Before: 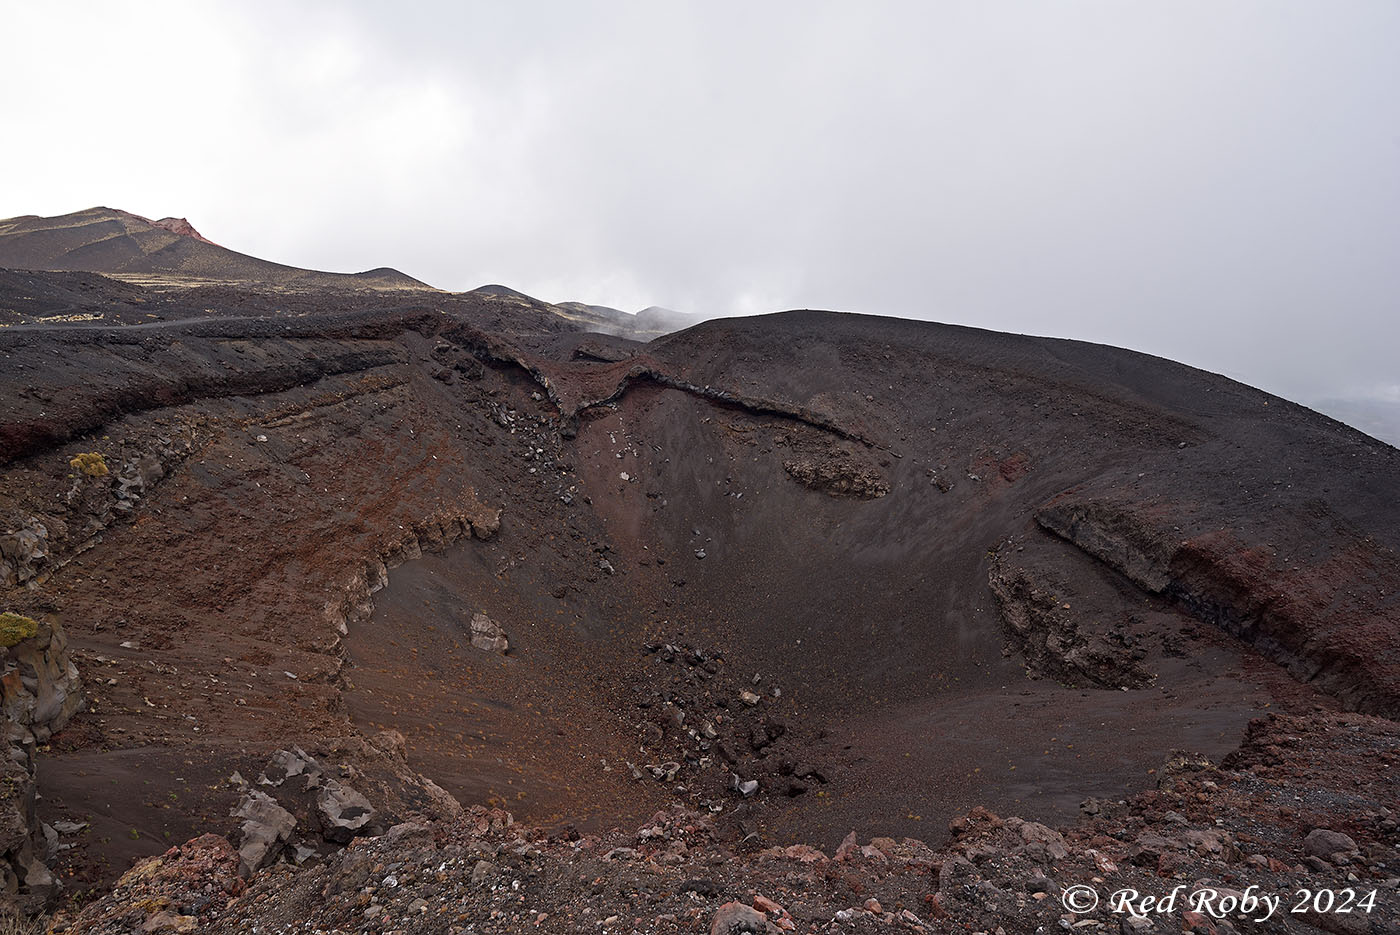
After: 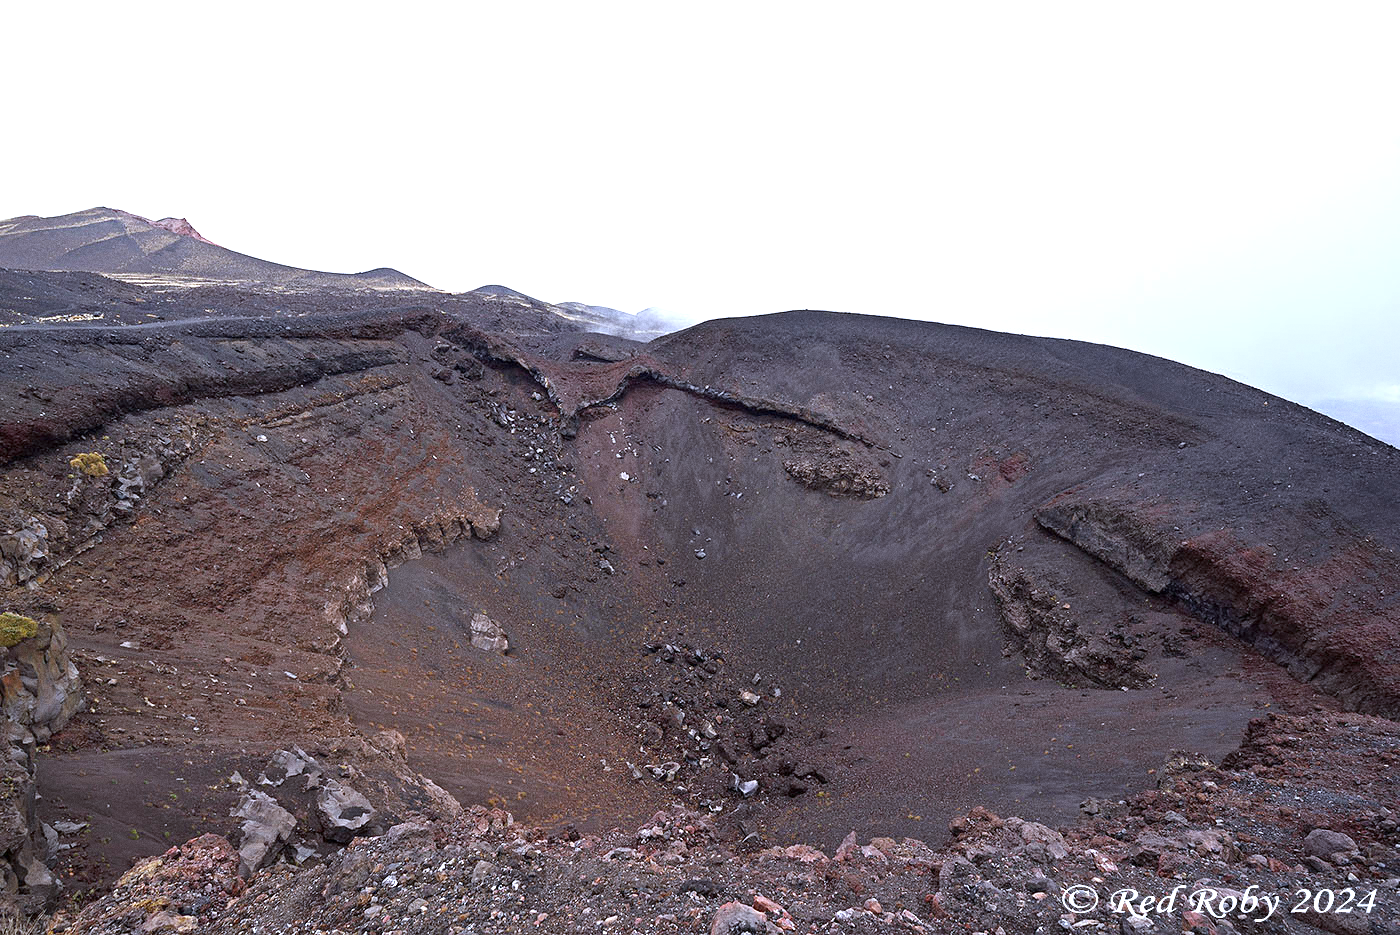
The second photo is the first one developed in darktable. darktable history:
white balance: red 0.948, green 1.02, blue 1.176
grain: coarseness 0.09 ISO
exposure: exposure 1 EV, compensate highlight preservation false
